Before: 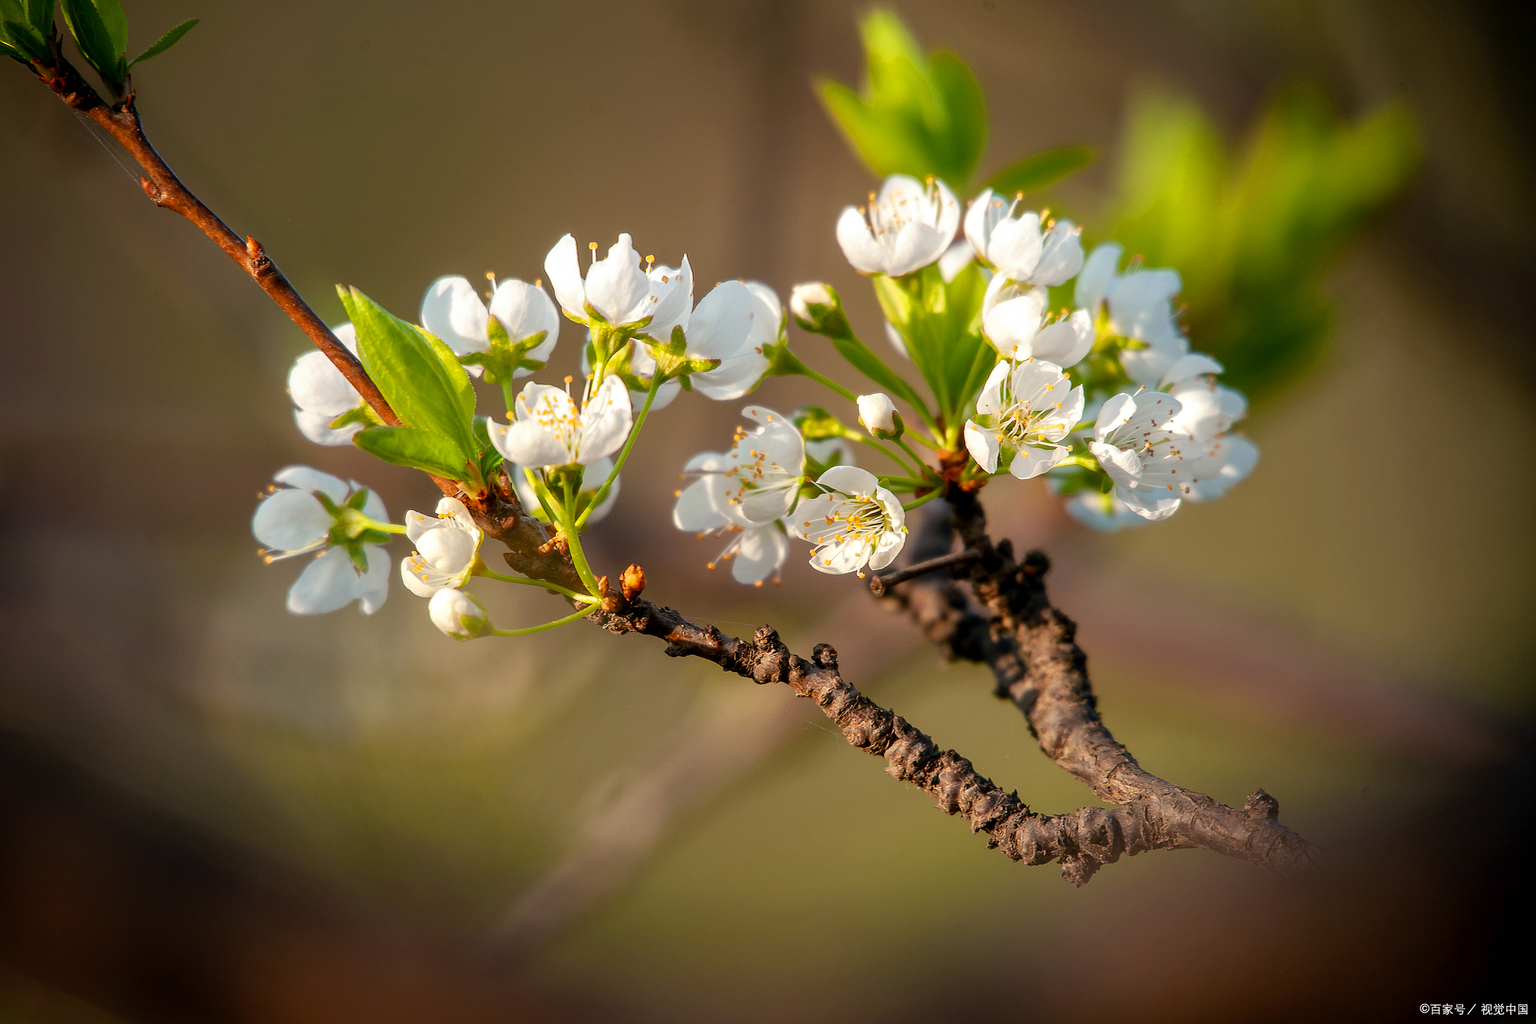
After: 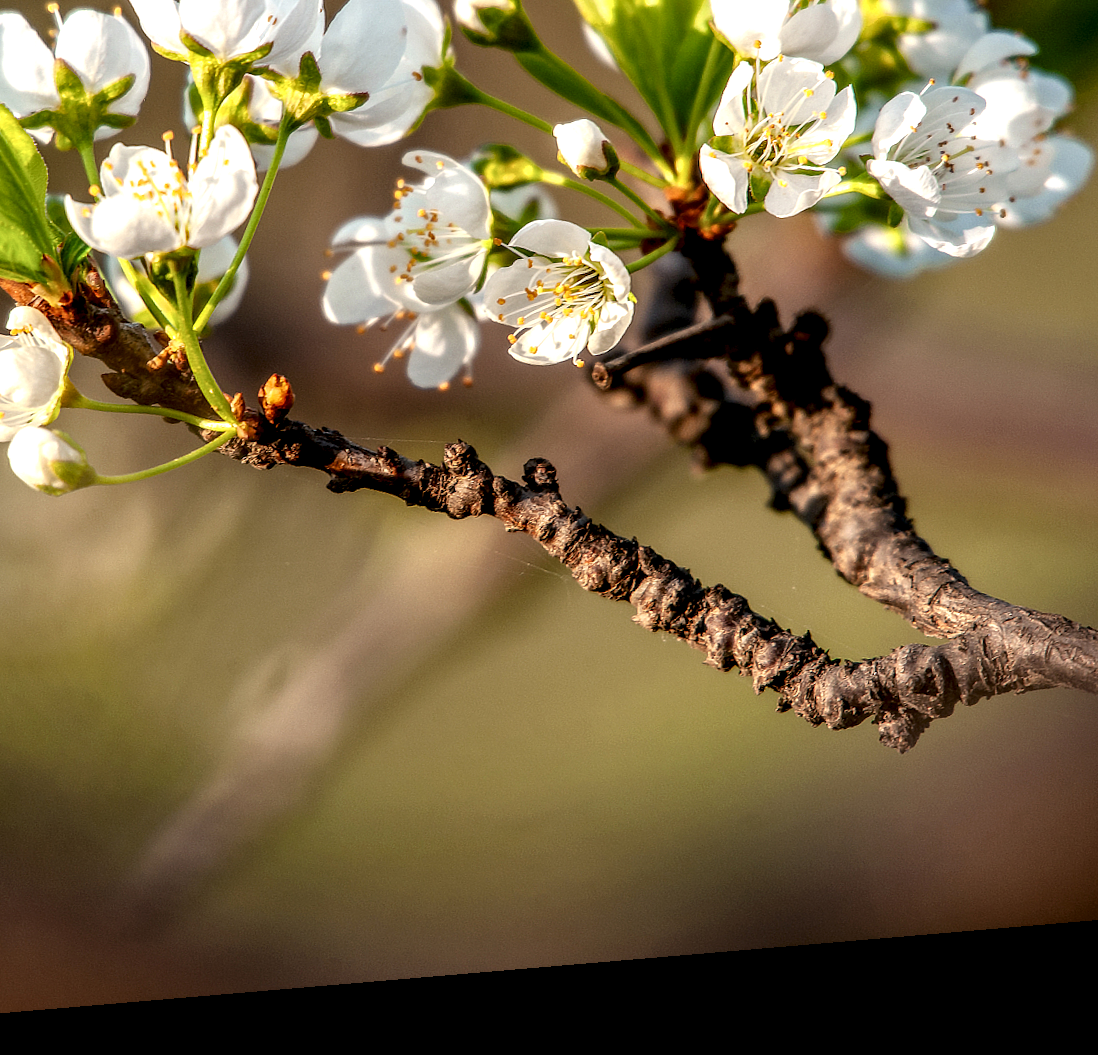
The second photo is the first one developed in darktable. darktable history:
rotate and perspective: rotation -4.86°, automatic cropping off
crop and rotate: left 29.237%, top 31.152%, right 19.807%
local contrast: highlights 19%, detail 186%
